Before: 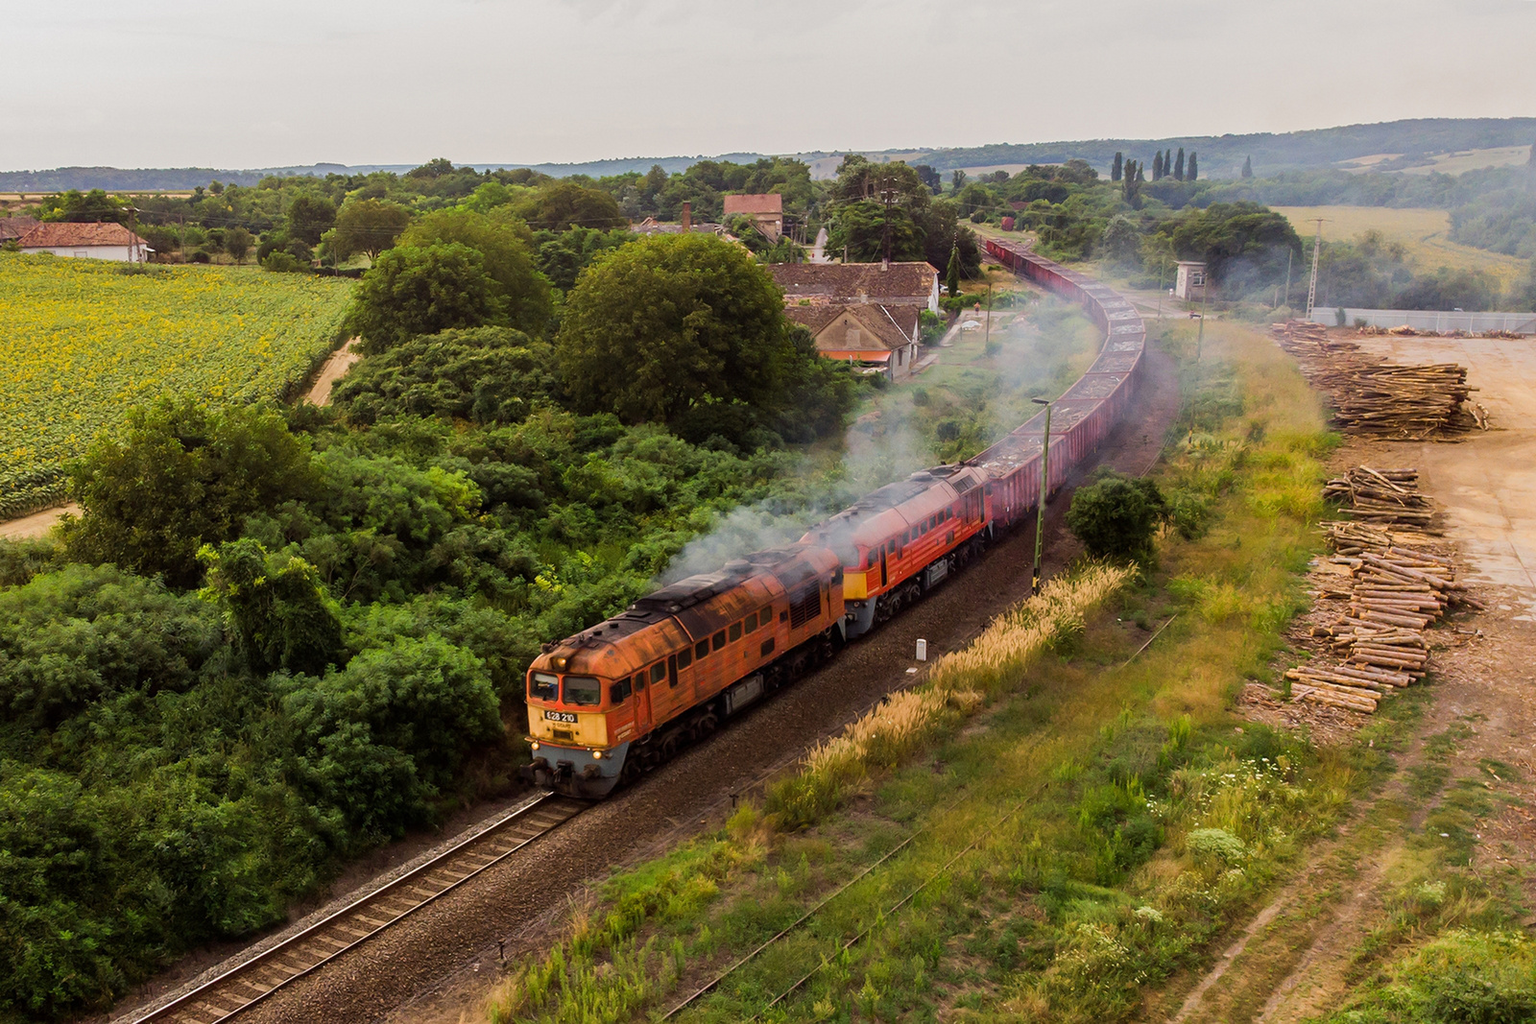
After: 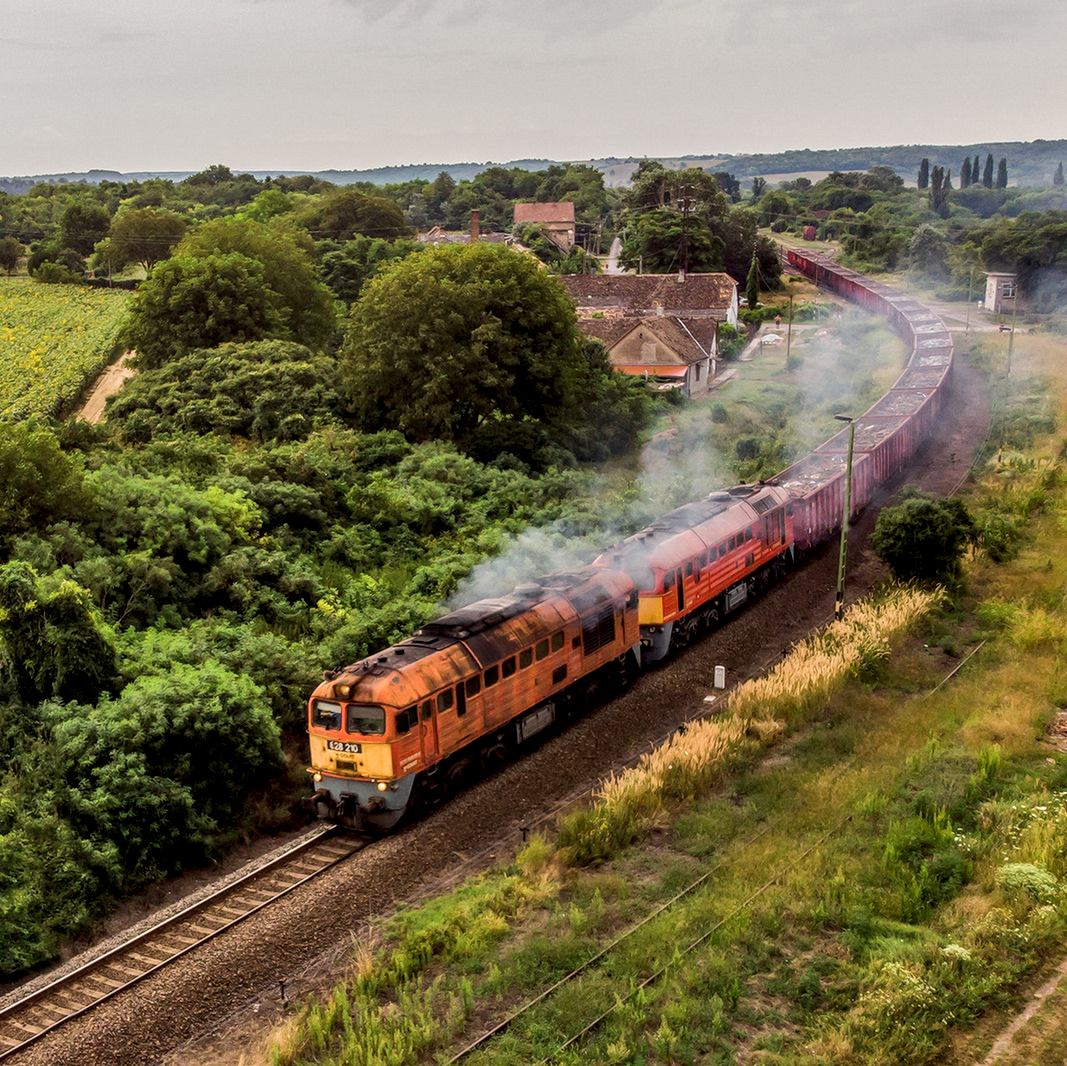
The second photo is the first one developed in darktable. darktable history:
crop and rotate: left 15.073%, right 18.178%
shadows and highlights: soften with gaussian
local contrast: detail 142%
